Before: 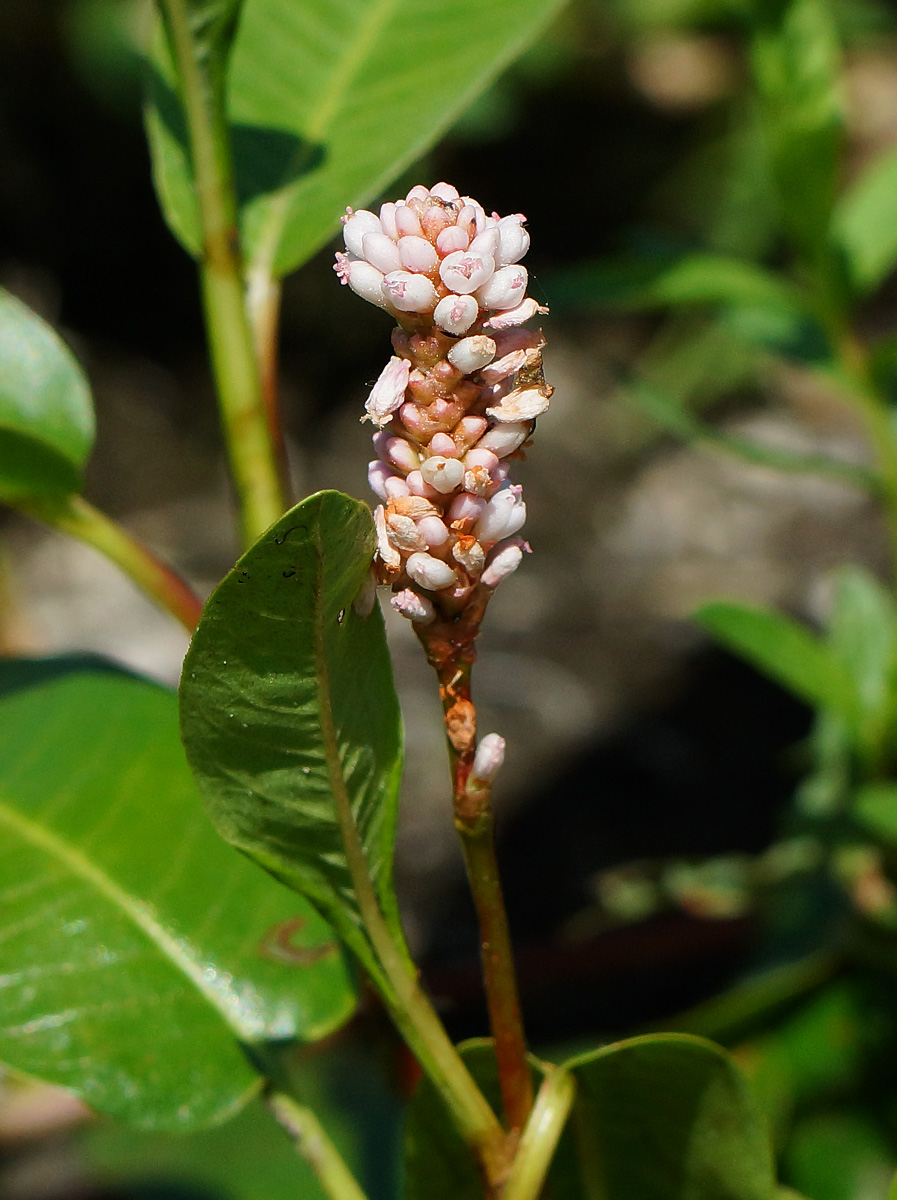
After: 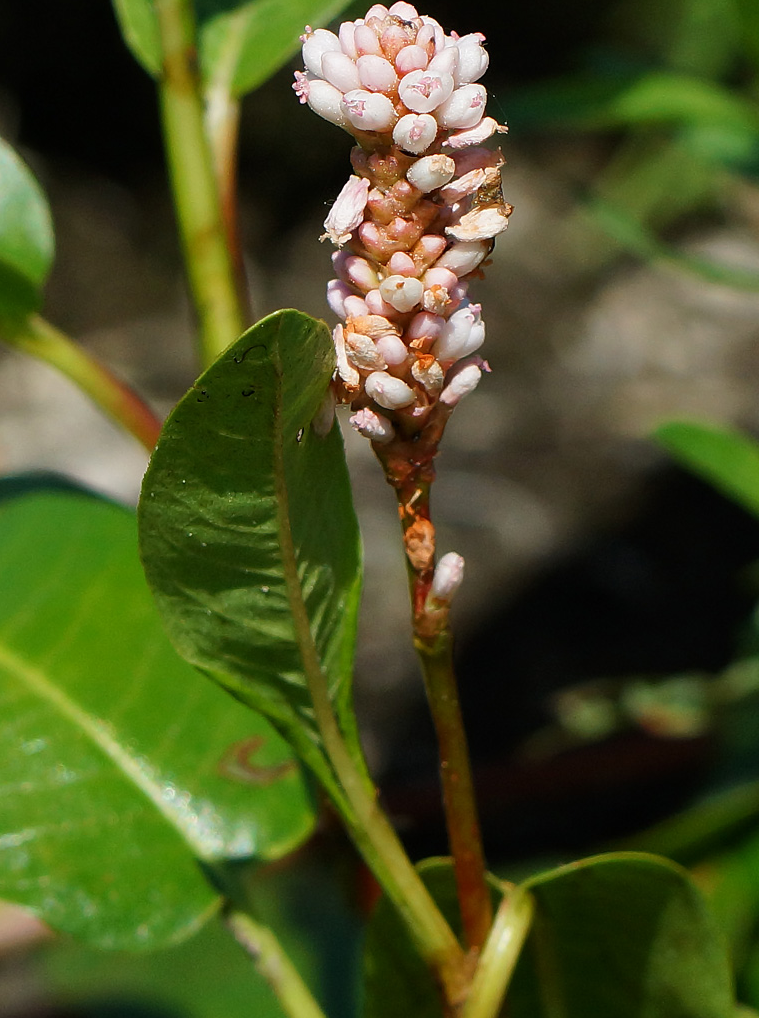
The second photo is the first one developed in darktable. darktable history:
crop and rotate: left 4.646%, top 15.163%, right 10.688%
